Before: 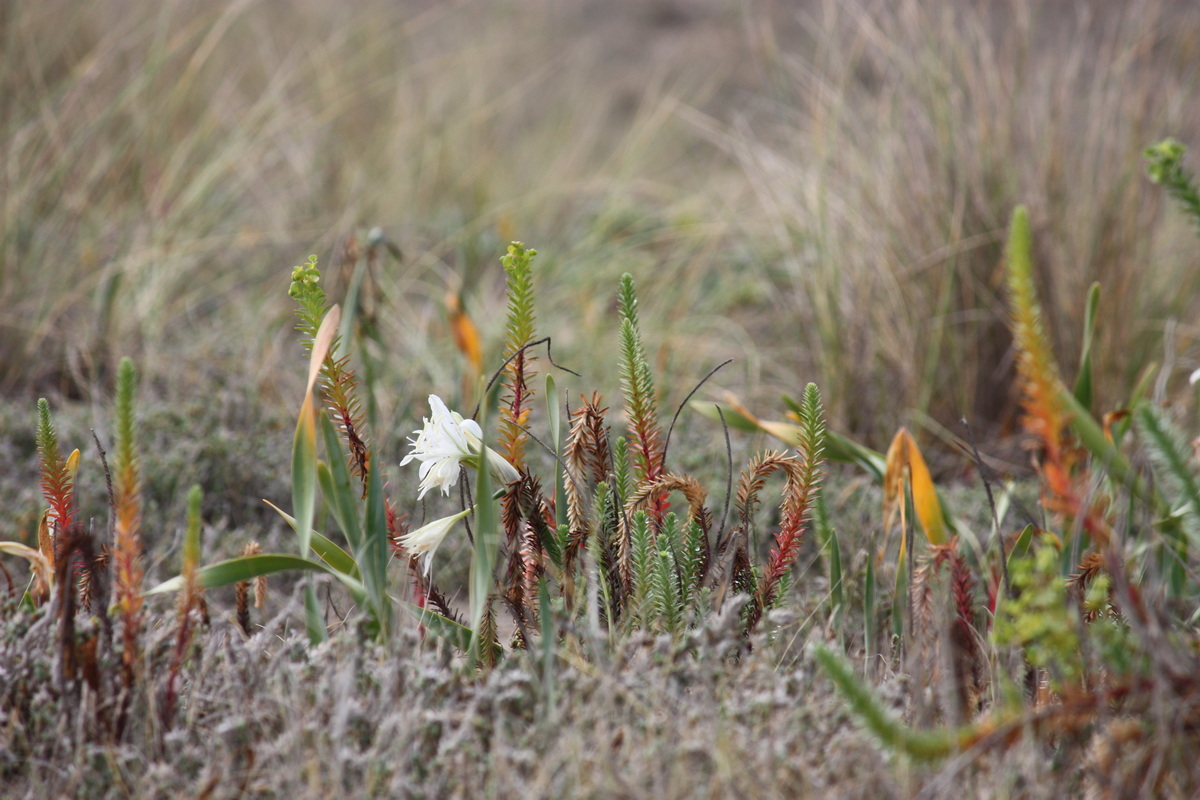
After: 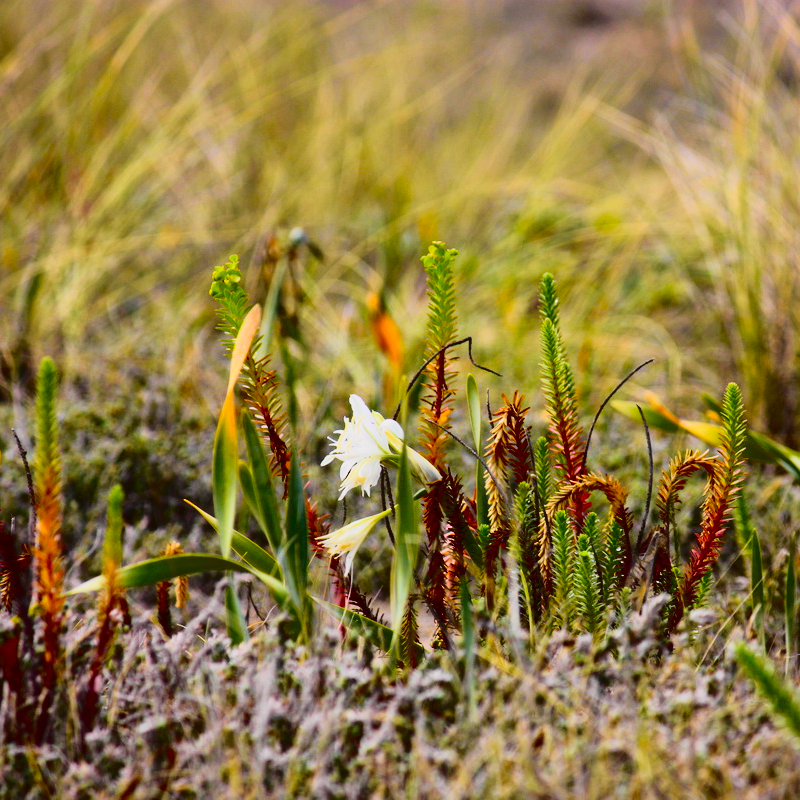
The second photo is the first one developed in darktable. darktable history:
contrast brightness saturation: contrast 0.2, brightness -0.11, saturation 0.1
velvia: strength 36.57%
shadows and highlights: shadows -20, white point adjustment -2, highlights -35
tone curve: curves: ch0 [(0, 0.014) (0.17, 0.099) (0.392, 0.438) (0.725, 0.828) (0.872, 0.918) (1, 0.981)]; ch1 [(0, 0) (0.402, 0.36) (0.489, 0.491) (0.5, 0.503) (0.515, 0.52) (0.545, 0.572) (0.615, 0.662) (0.701, 0.725) (1, 1)]; ch2 [(0, 0) (0.42, 0.458) (0.485, 0.499) (0.503, 0.503) (0.531, 0.542) (0.561, 0.594) (0.644, 0.694) (0.717, 0.753) (1, 0.991)], color space Lab, independent channels
crop and rotate: left 6.617%, right 26.717%
color contrast: green-magenta contrast 1.12, blue-yellow contrast 1.95, unbound 0
